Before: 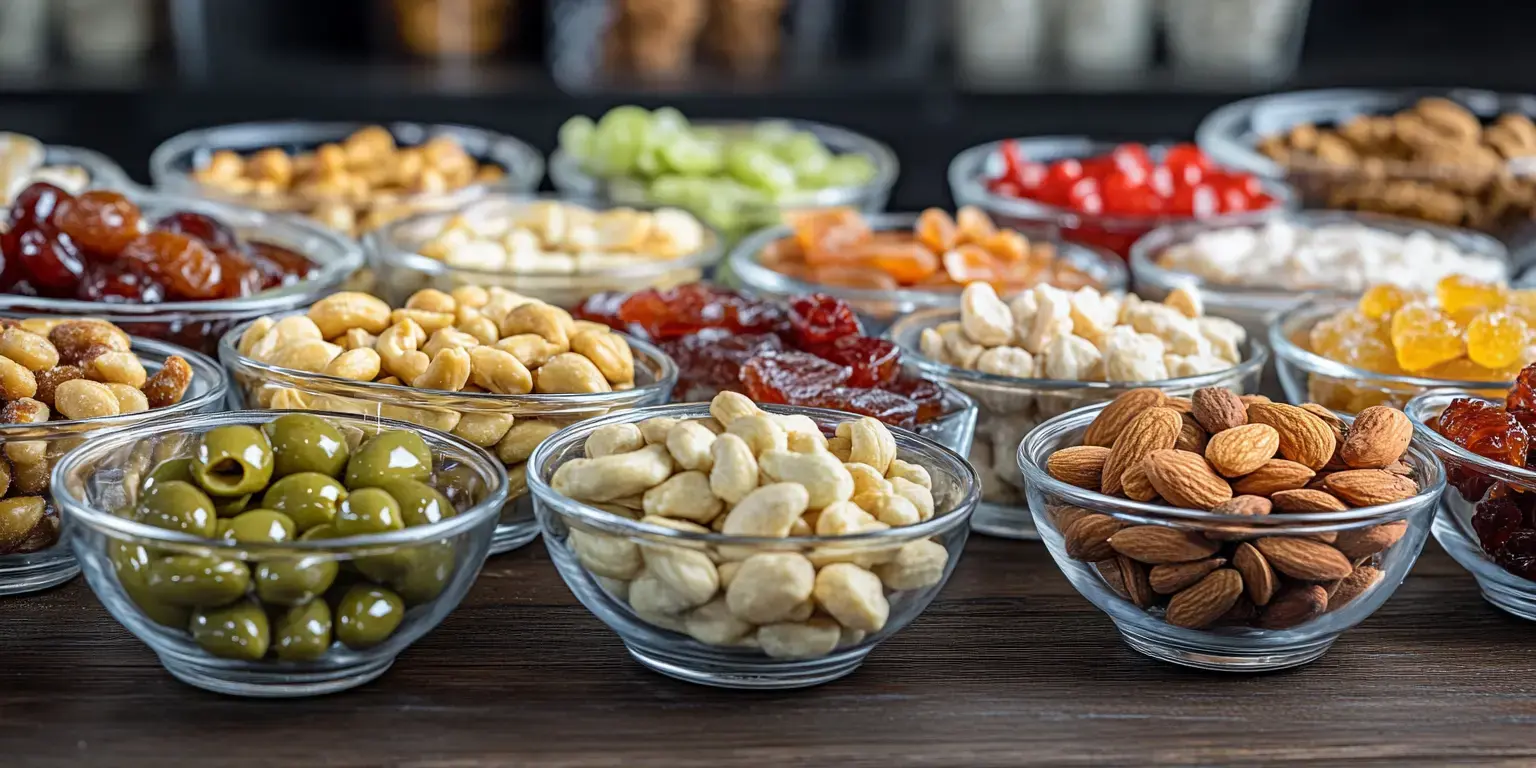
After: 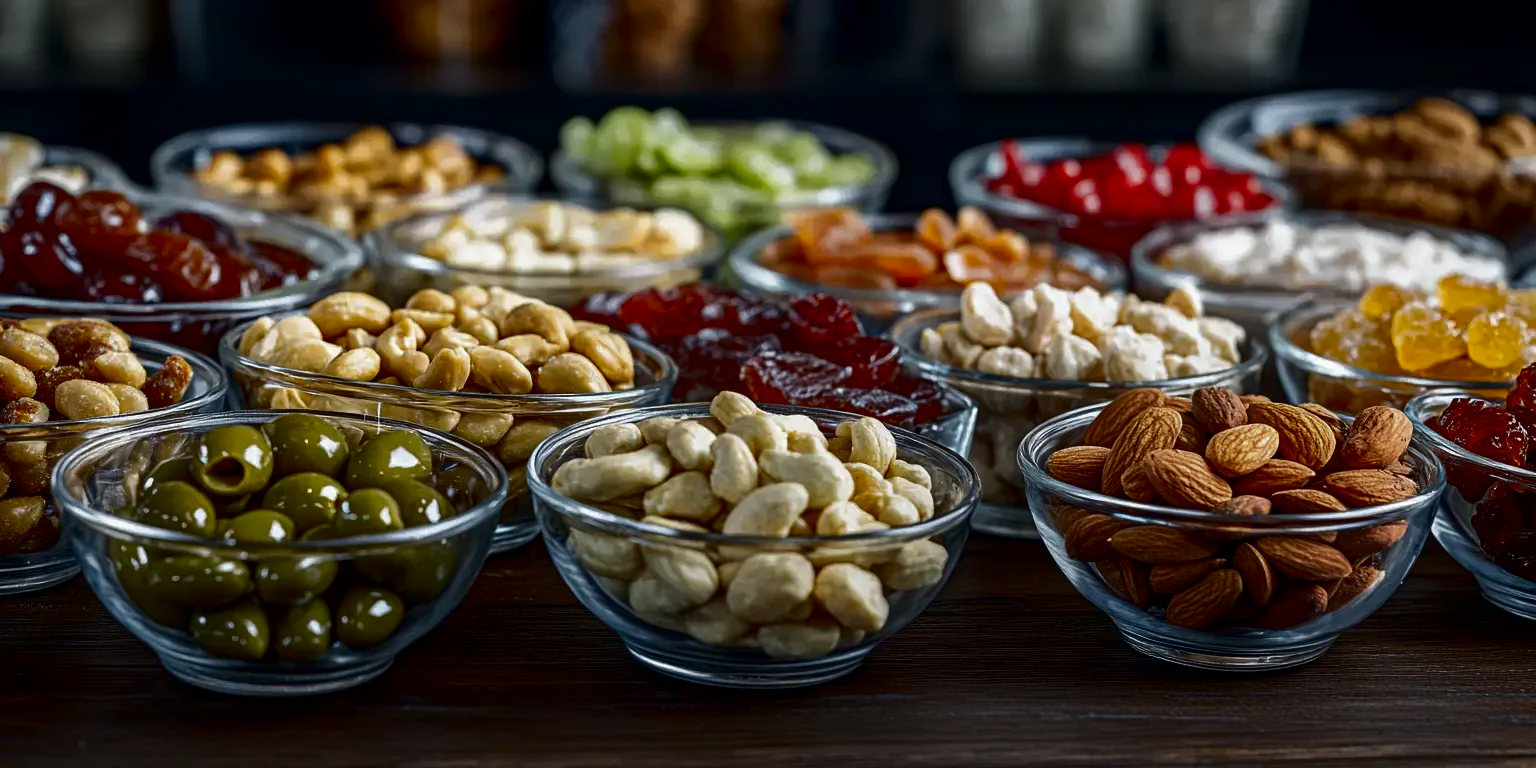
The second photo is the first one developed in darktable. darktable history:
contrast brightness saturation: brightness -0.504
